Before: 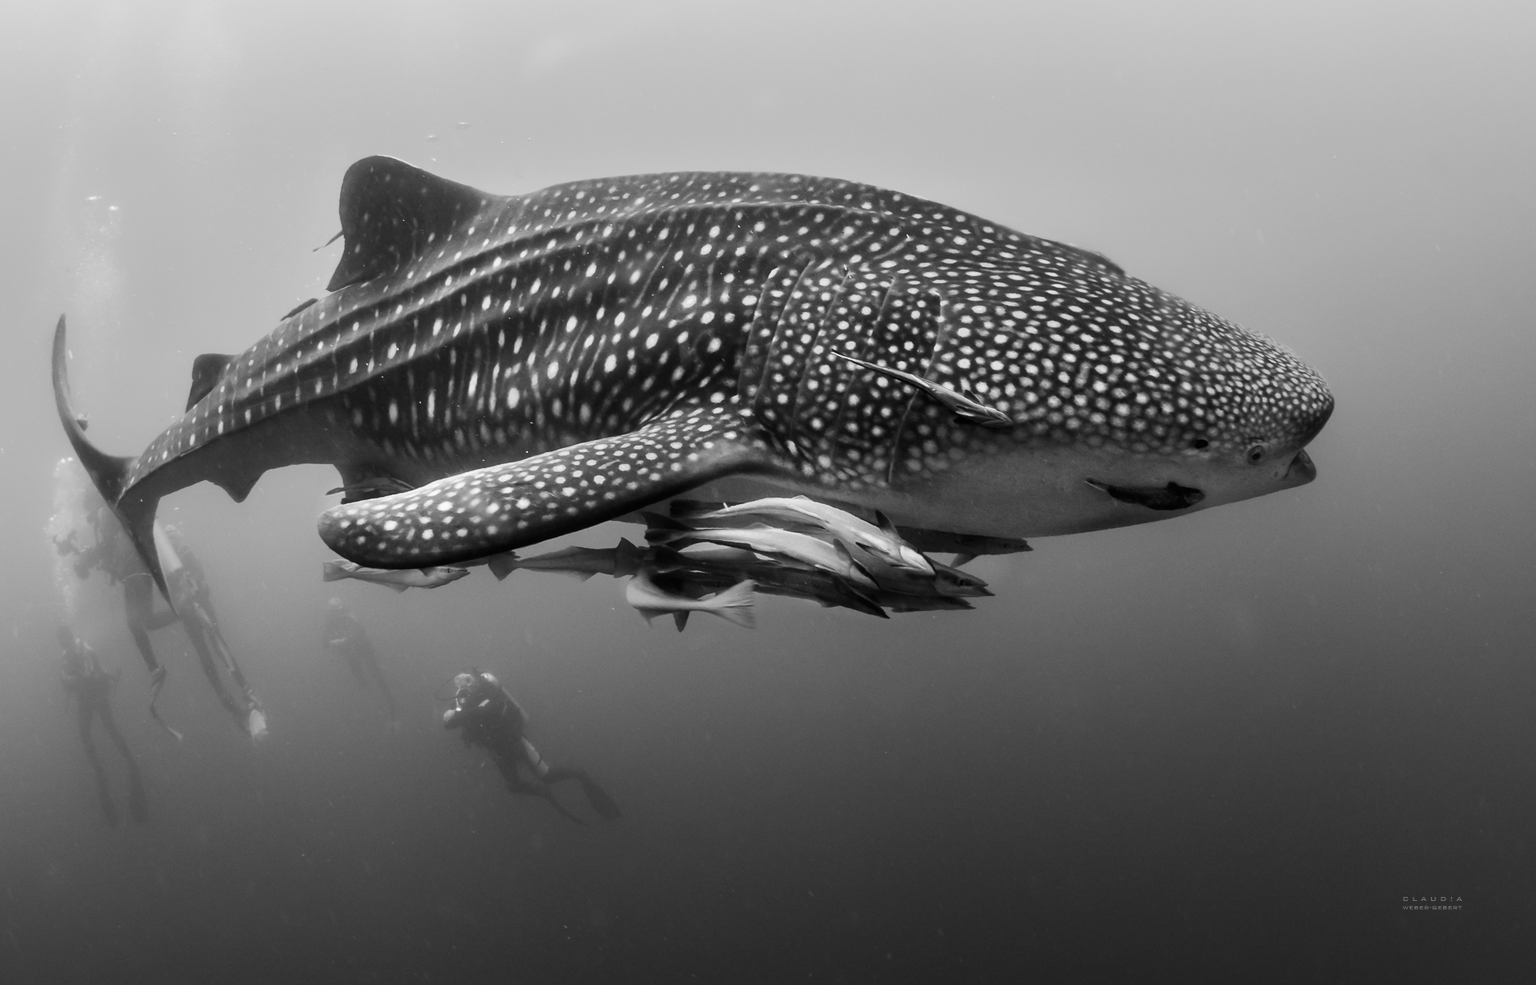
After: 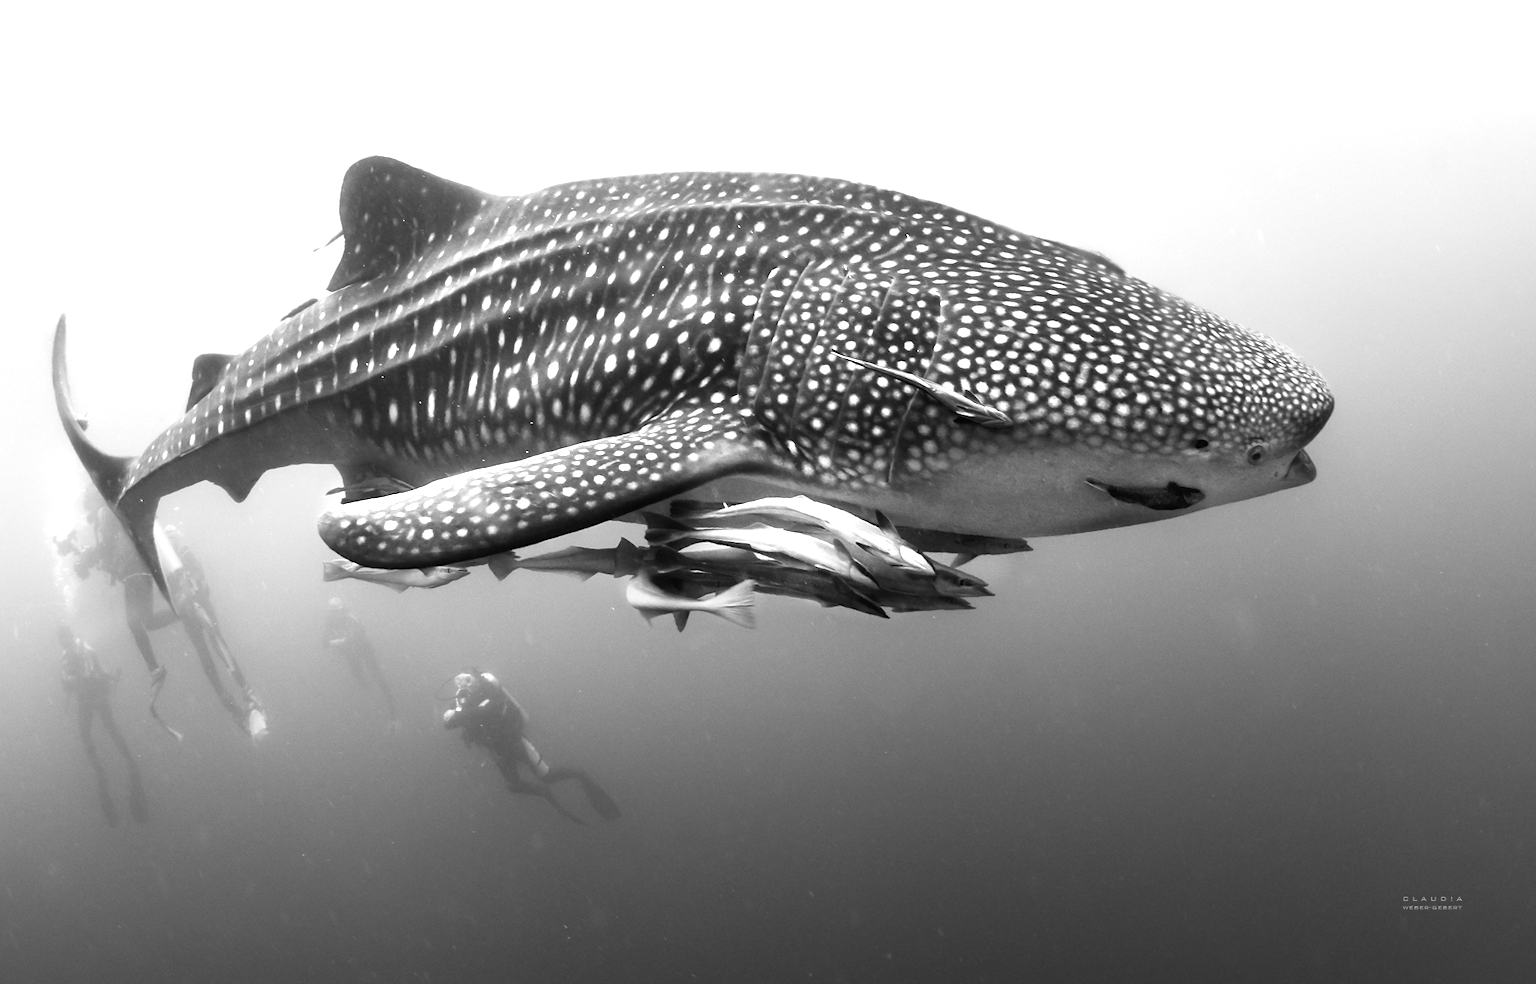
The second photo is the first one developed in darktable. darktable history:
white balance: red 1, blue 1
exposure: black level correction 0, exposure 0.6 EV, compensate exposure bias true, compensate highlight preservation false
